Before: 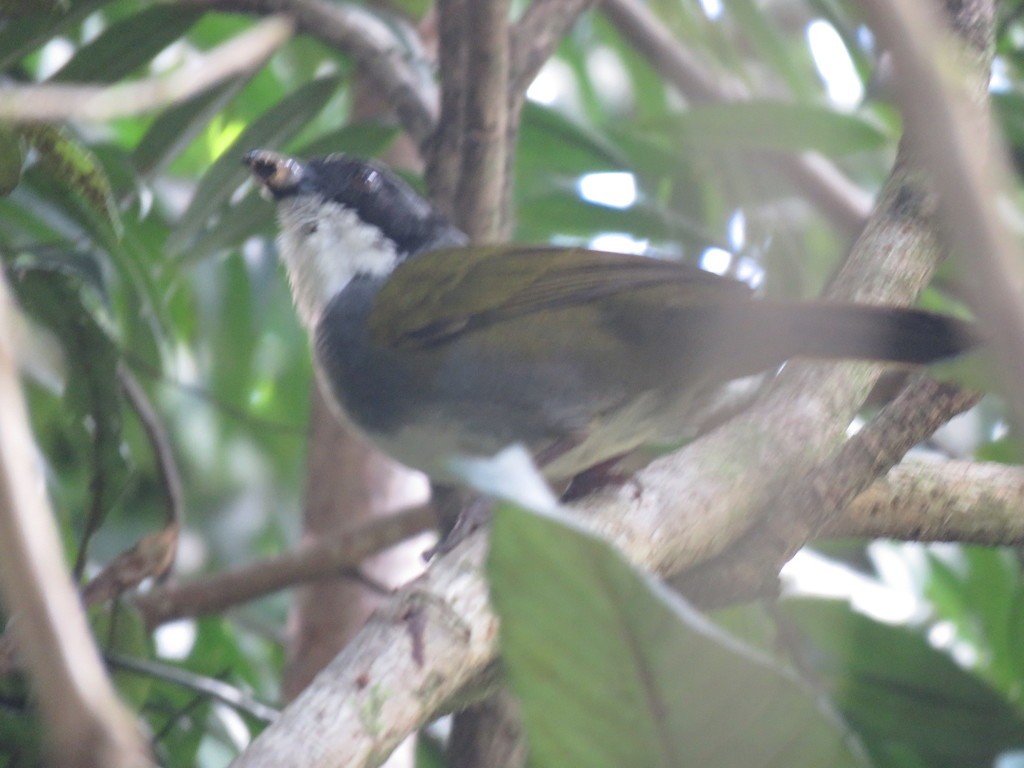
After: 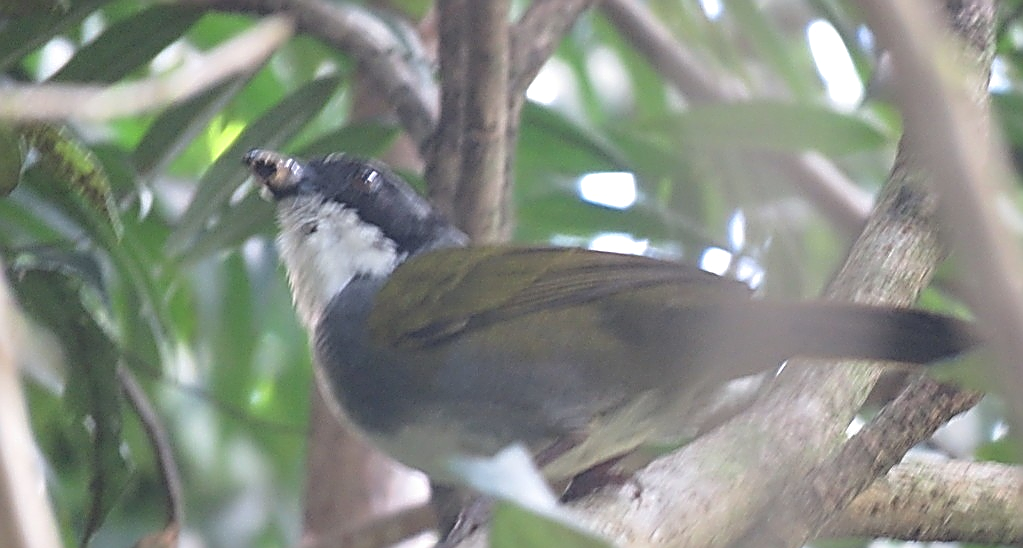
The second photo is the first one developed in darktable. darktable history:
crop: bottom 28.576%
exposure: black level correction -0.005, exposure 0.054 EV, compensate highlight preservation false
sharpen: amount 1.861
